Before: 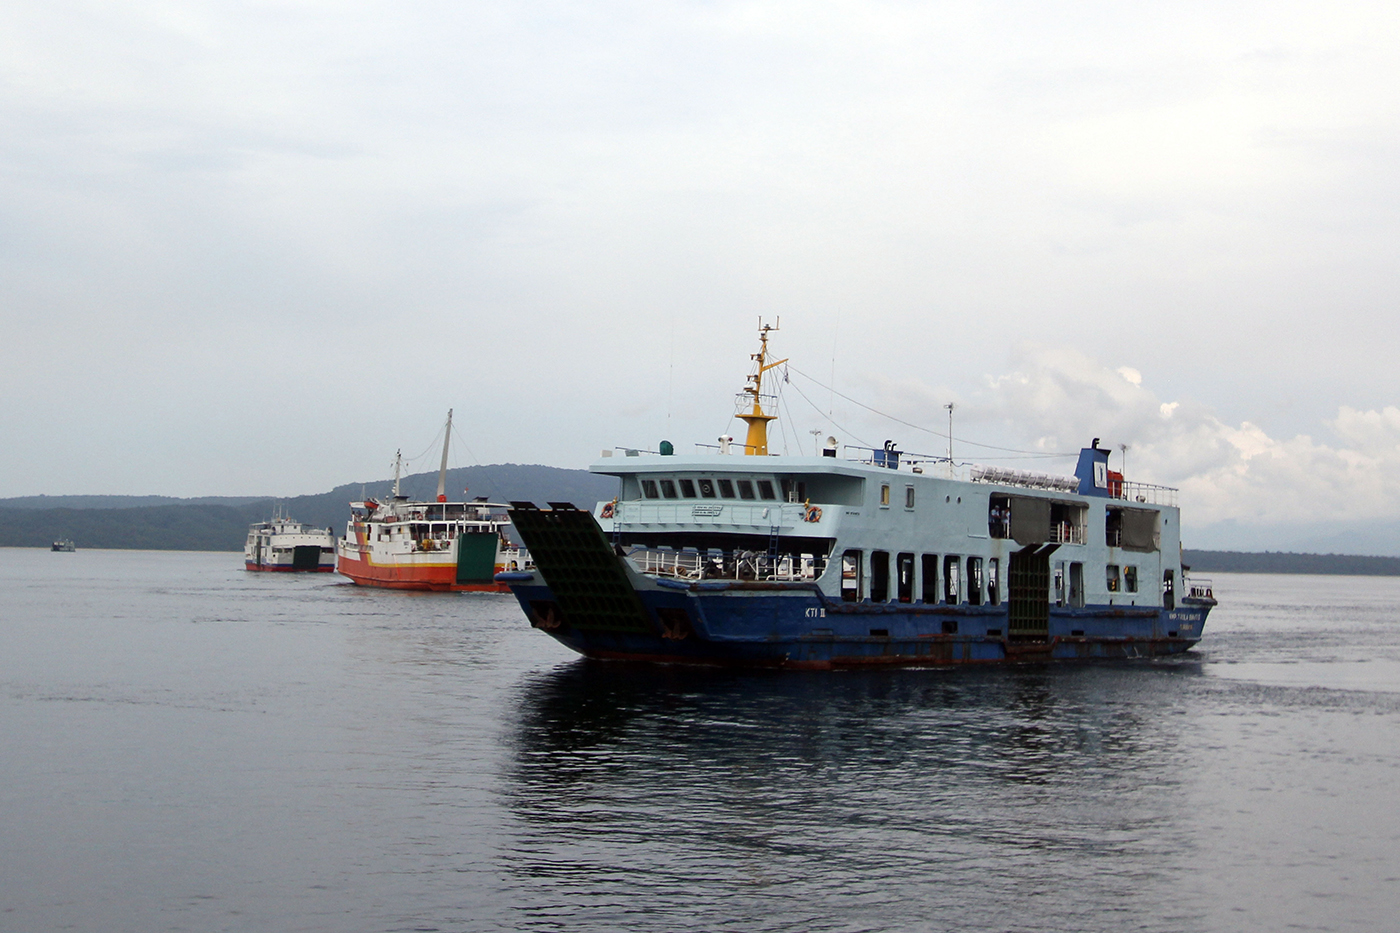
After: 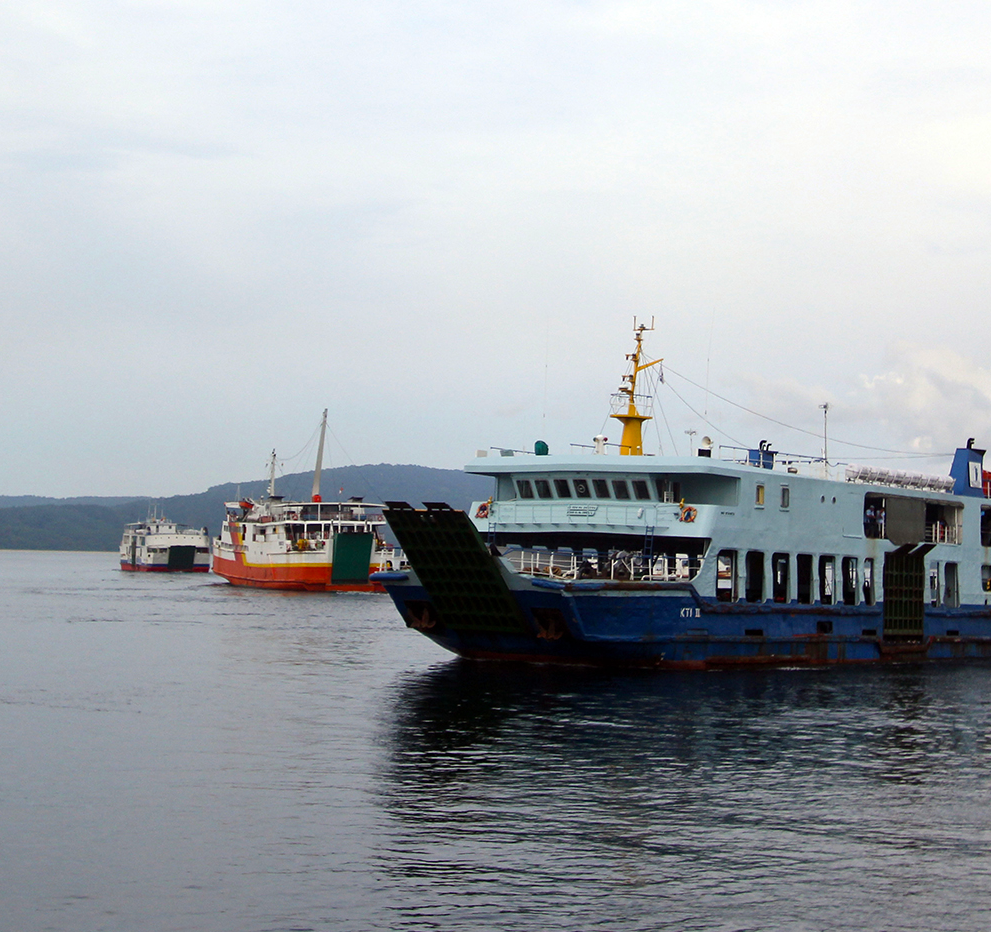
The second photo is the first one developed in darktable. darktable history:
crop and rotate: left 9.061%, right 20.142%
color balance rgb: perceptual saturation grading › global saturation 20%, global vibrance 20%
